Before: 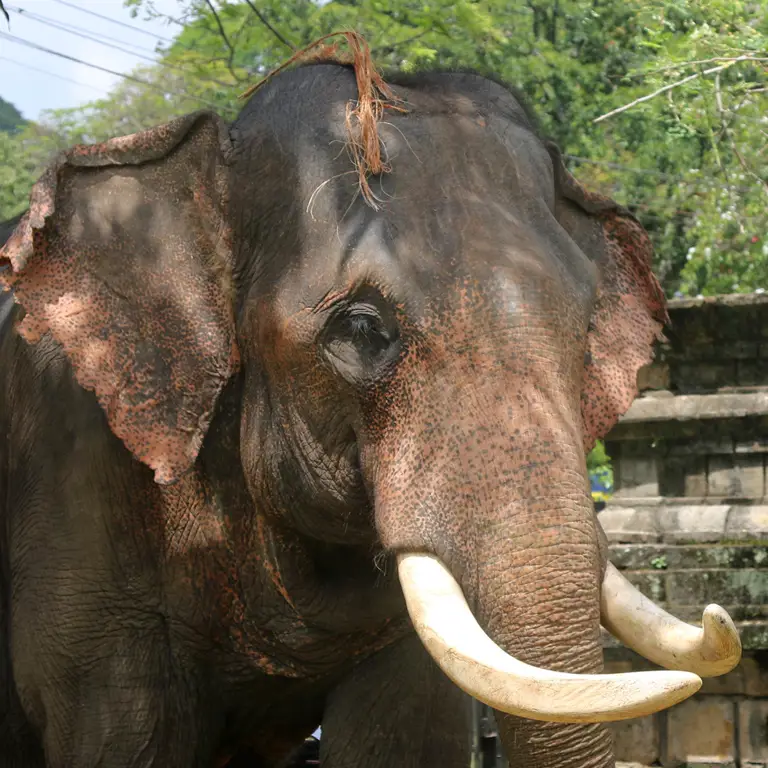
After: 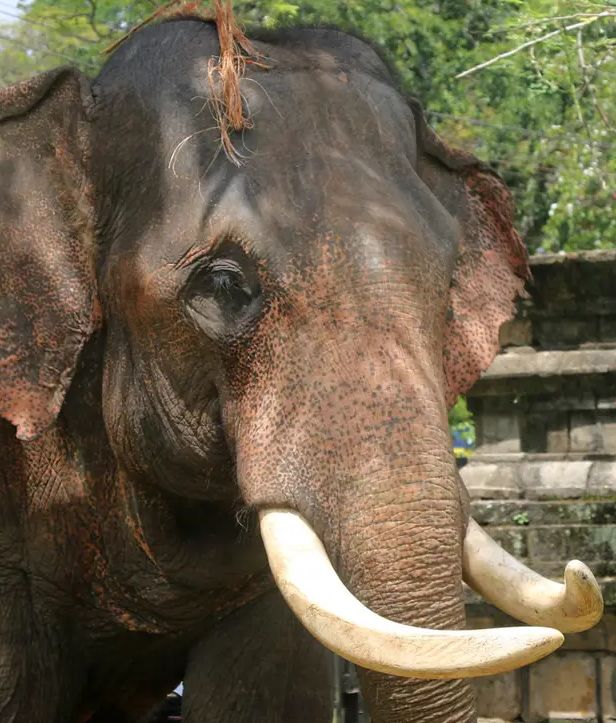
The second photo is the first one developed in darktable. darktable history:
crop and rotate: left 18.078%, top 5.762%, right 1.673%
